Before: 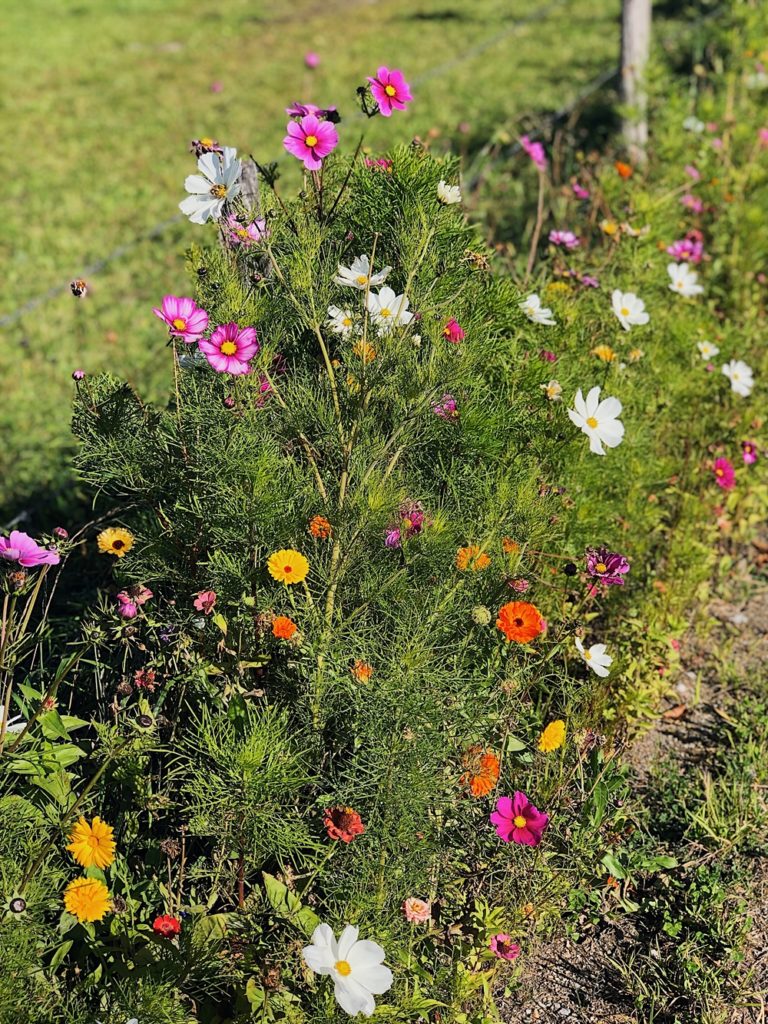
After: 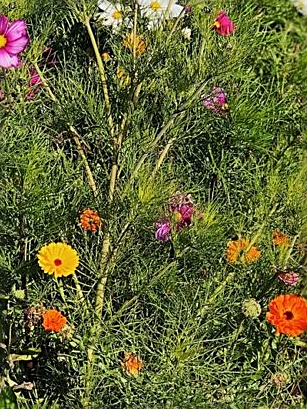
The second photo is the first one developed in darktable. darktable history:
crop: left 30%, top 30%, right 30%, bottom 30%
exposure: compensate highlight preservation false
sharpen: on, module defaults
tone equalizer: on, module defaults
